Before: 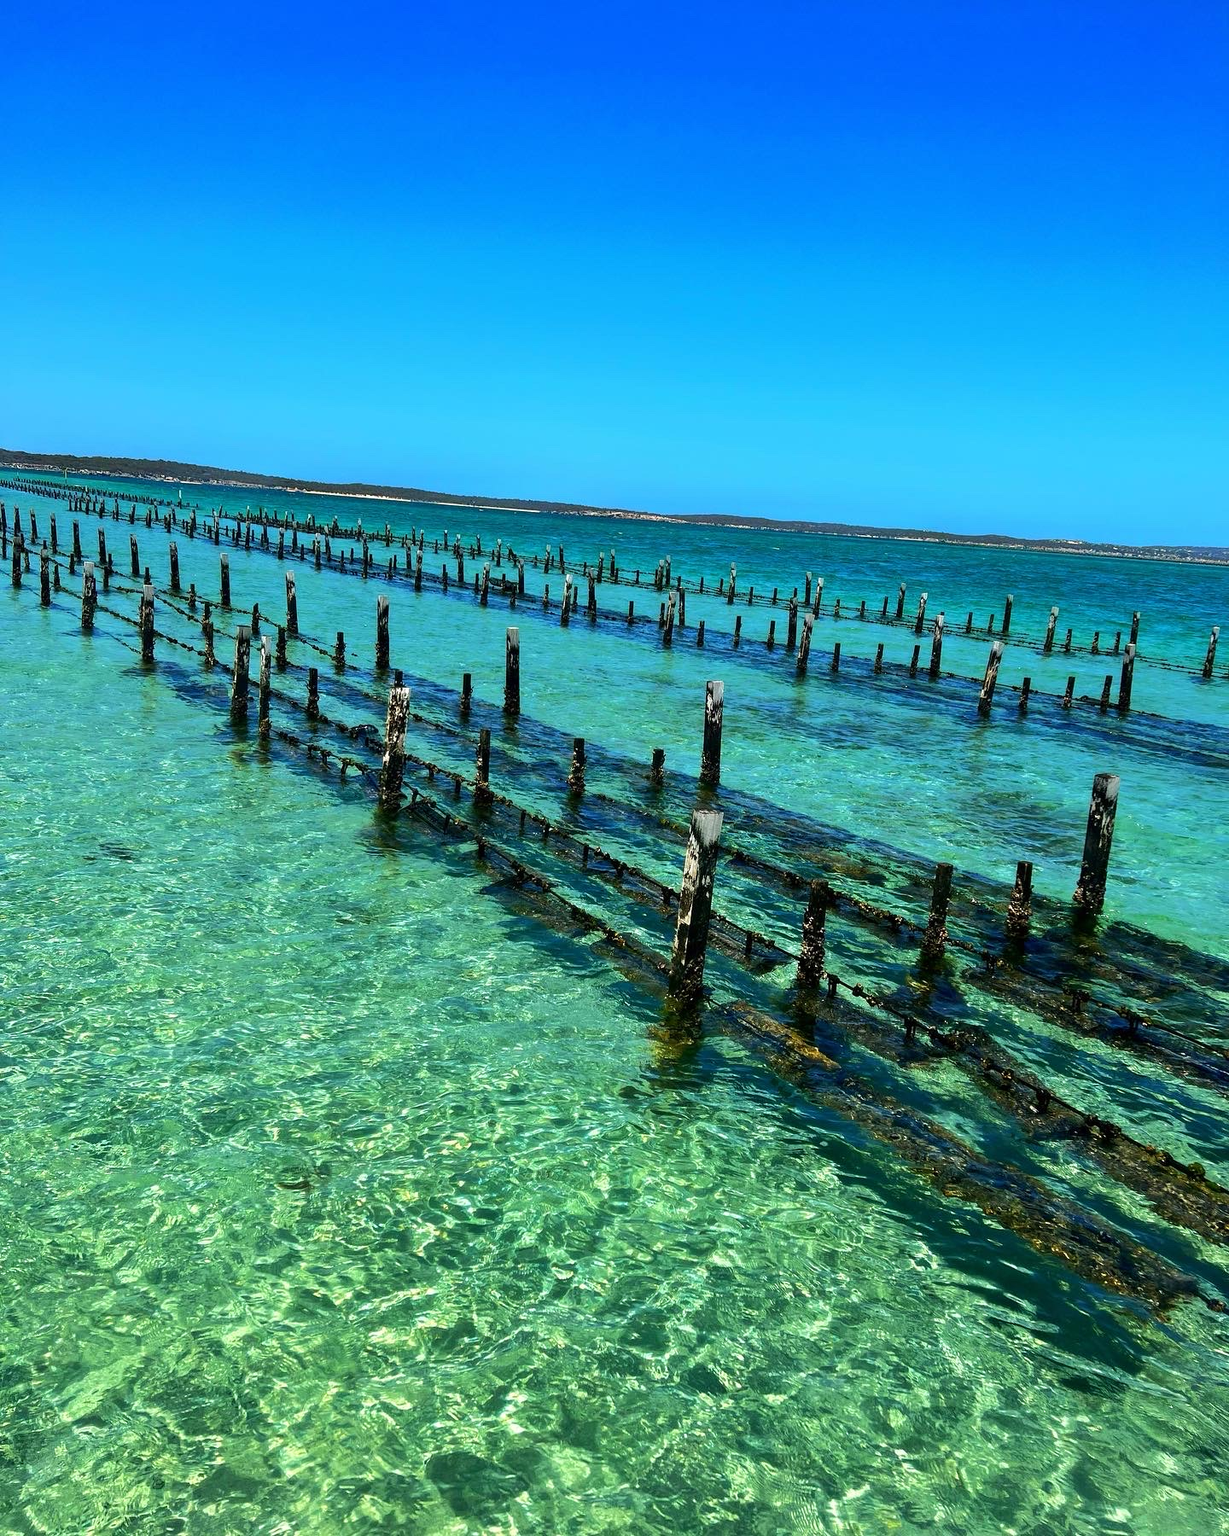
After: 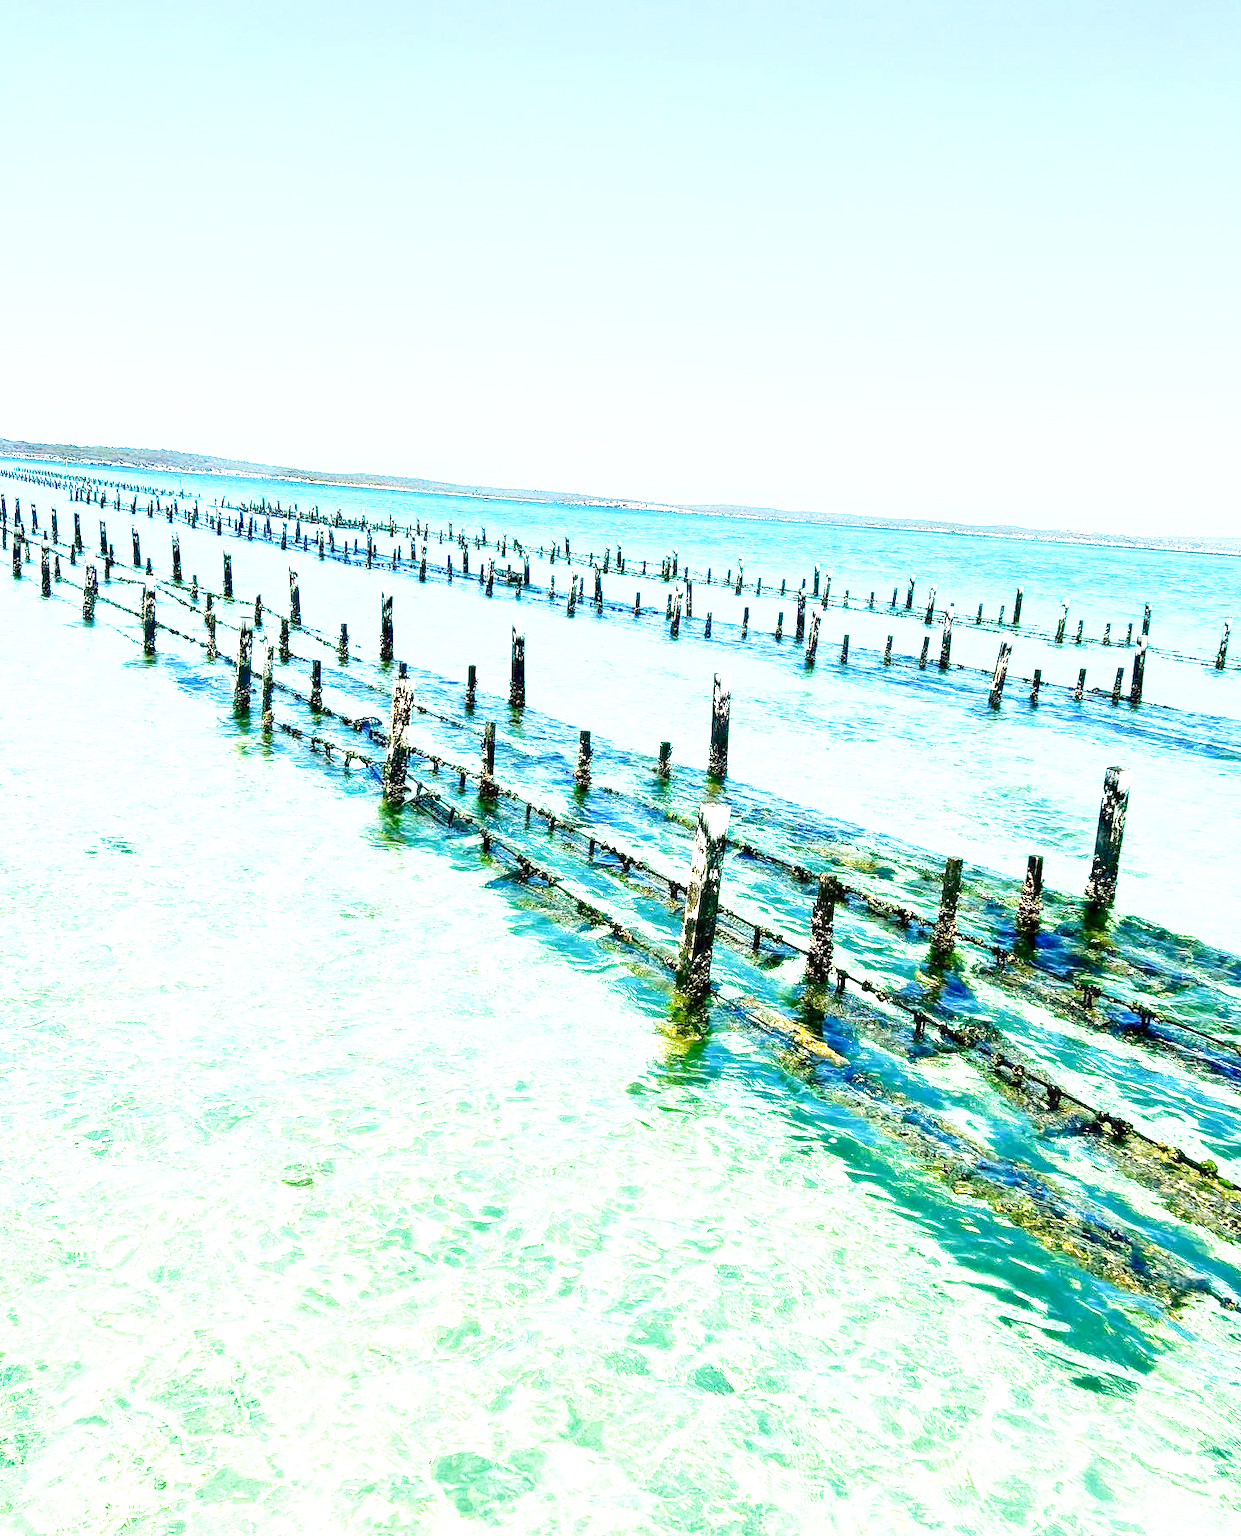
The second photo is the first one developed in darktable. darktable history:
crop: top 1.049%, right 0.001%
exposure: black level correction 0.001, exposure 2.607 EV, compensate exposure bias true, compensate highlight preservation false
base curve: curves: ch0 [(0, 0) (0.028, 0.03) (0.121, 0.232) (0.46, 0.748) (0.859, 0.968) (1, 1)], preserve colors none
